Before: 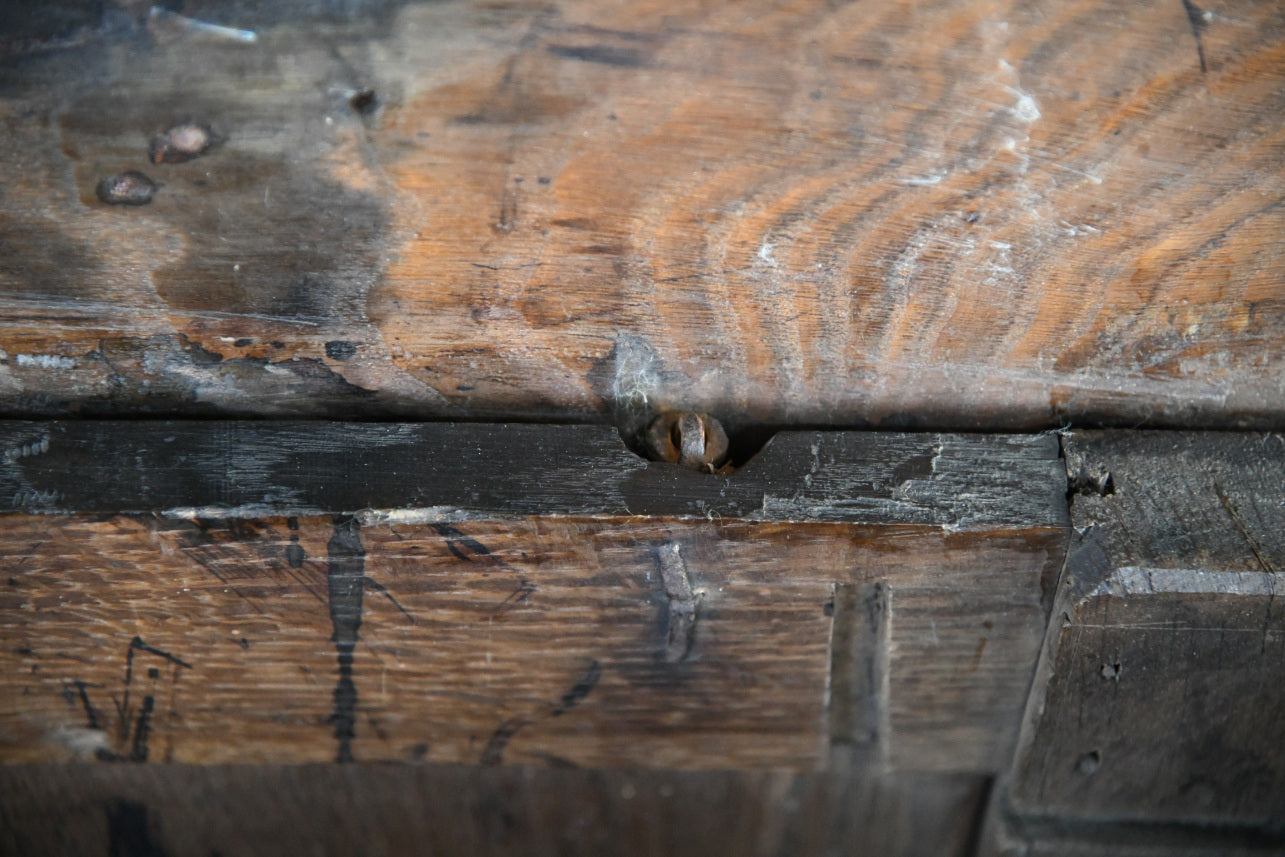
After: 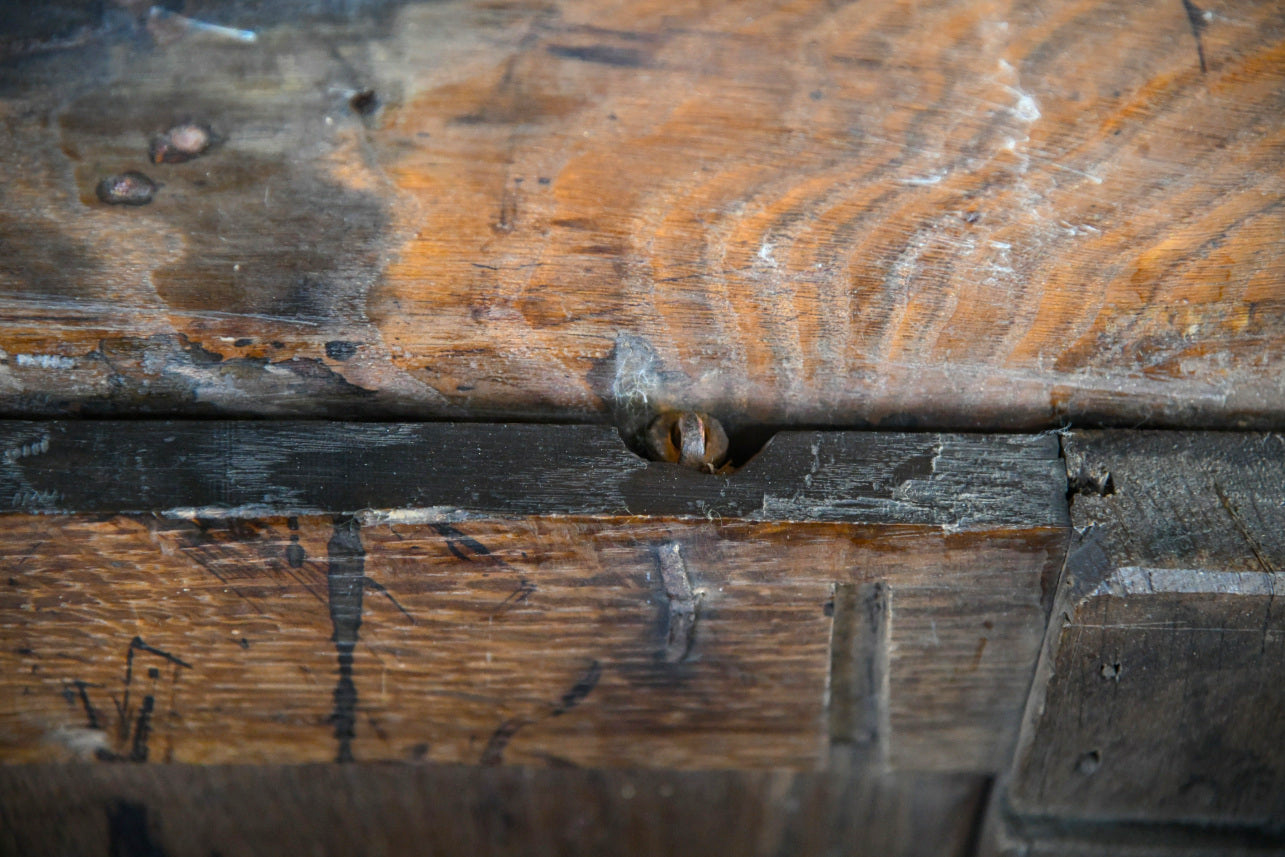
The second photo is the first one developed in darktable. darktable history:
local contrast: detail 110%
color balance rgb: perceptual saturation grading › global saturation 25%, global vibrance 20%
